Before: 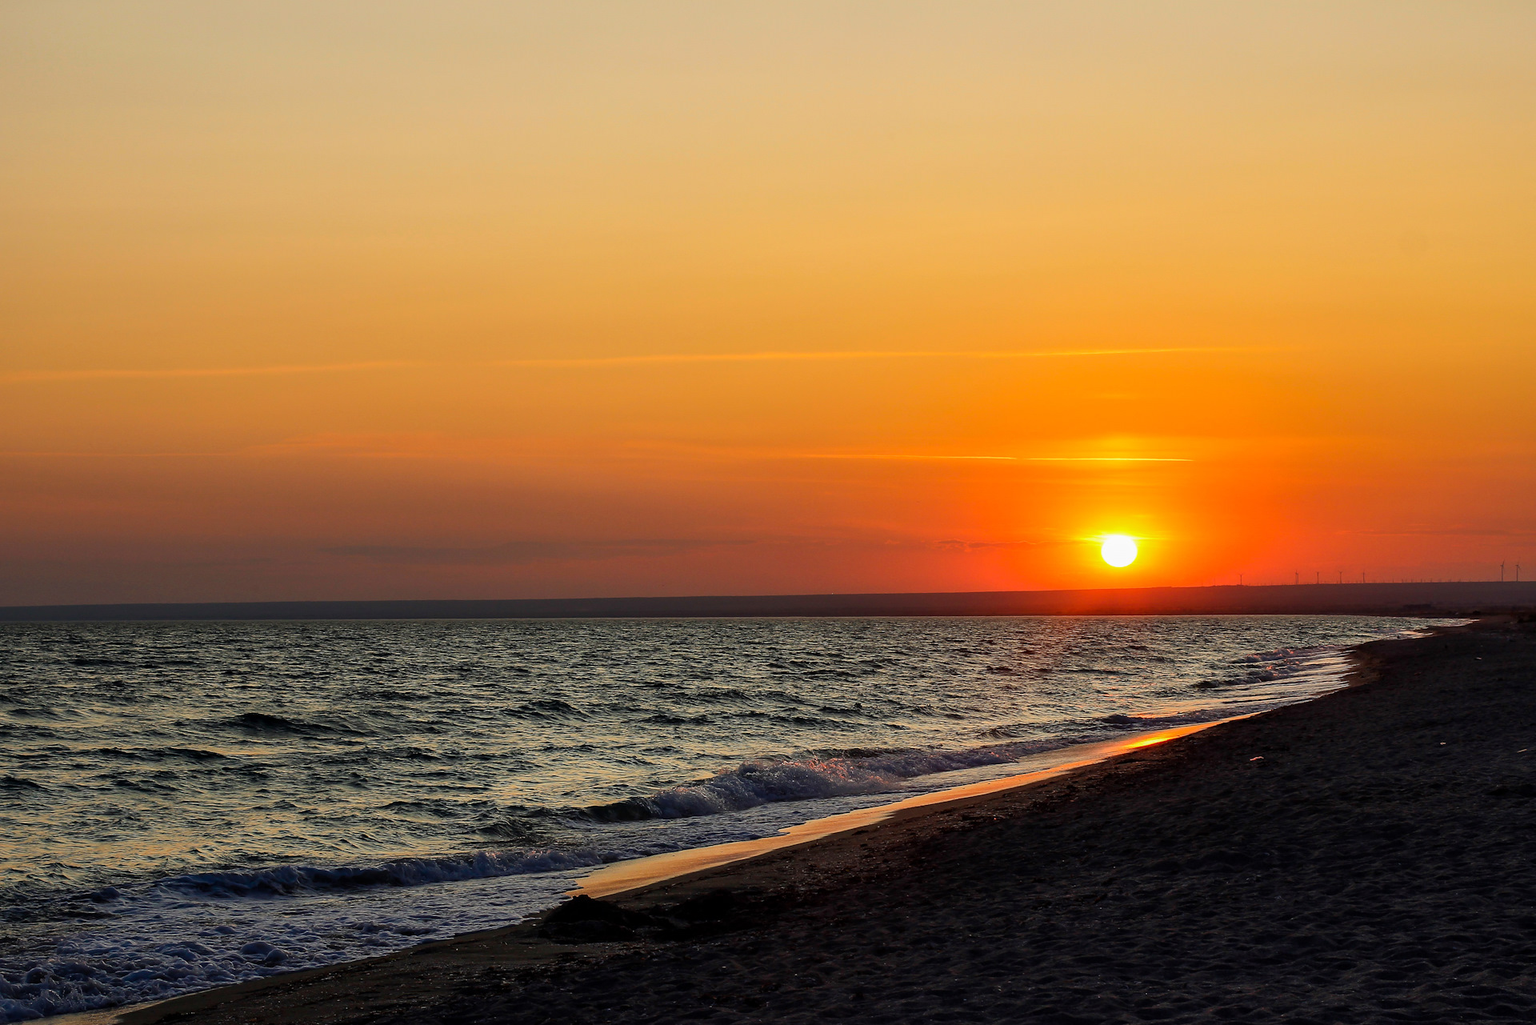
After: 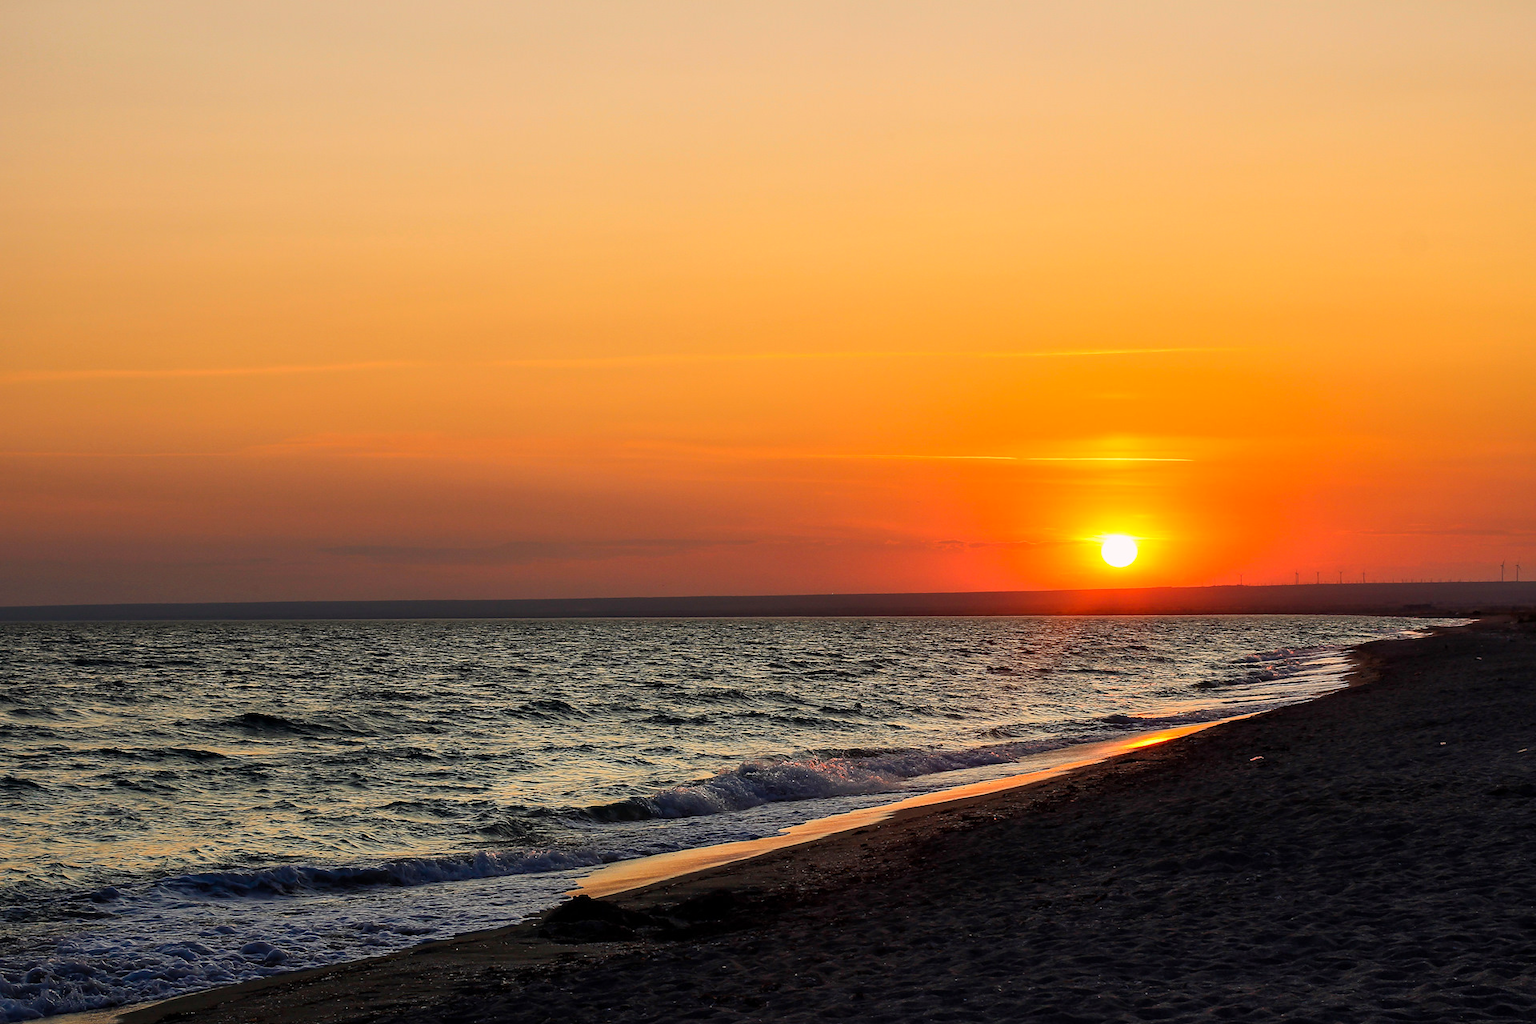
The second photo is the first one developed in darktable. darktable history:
base curve: curves: ch0 [(0, 0) (0.666, 0.806) (1, 1)]
graduated density: density 0.38 EV, hardness 21%, rotation -6.11°, saturation 32%
